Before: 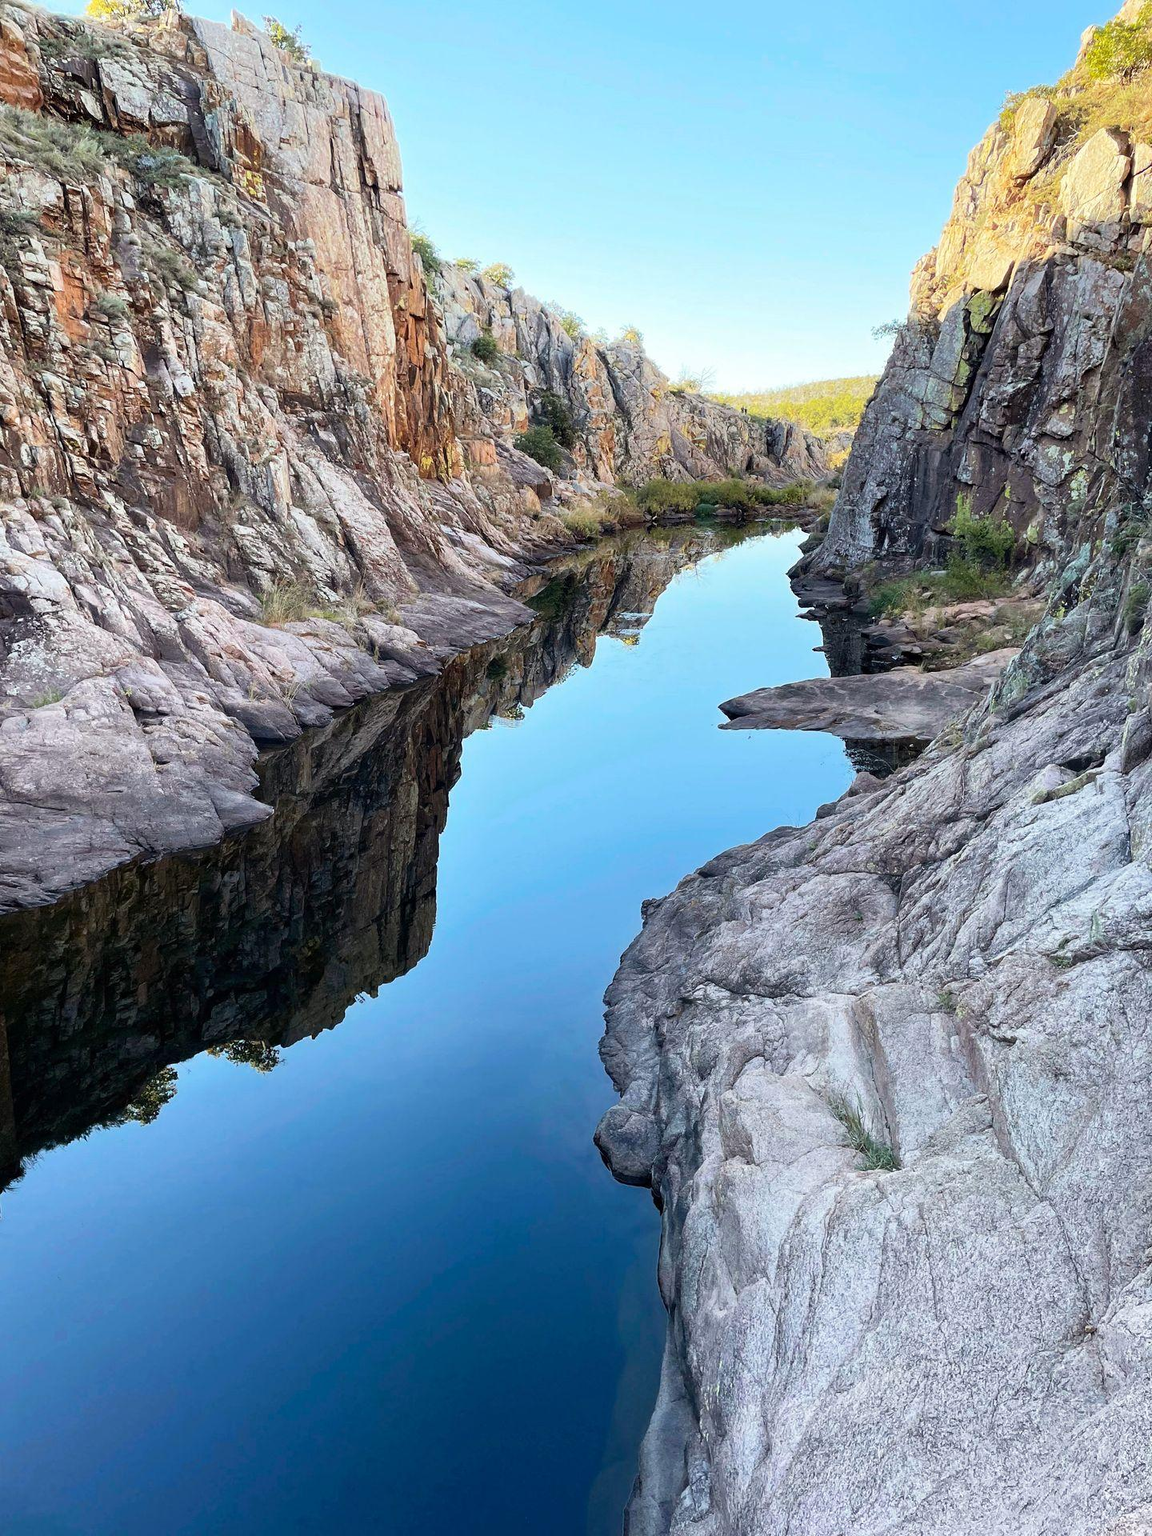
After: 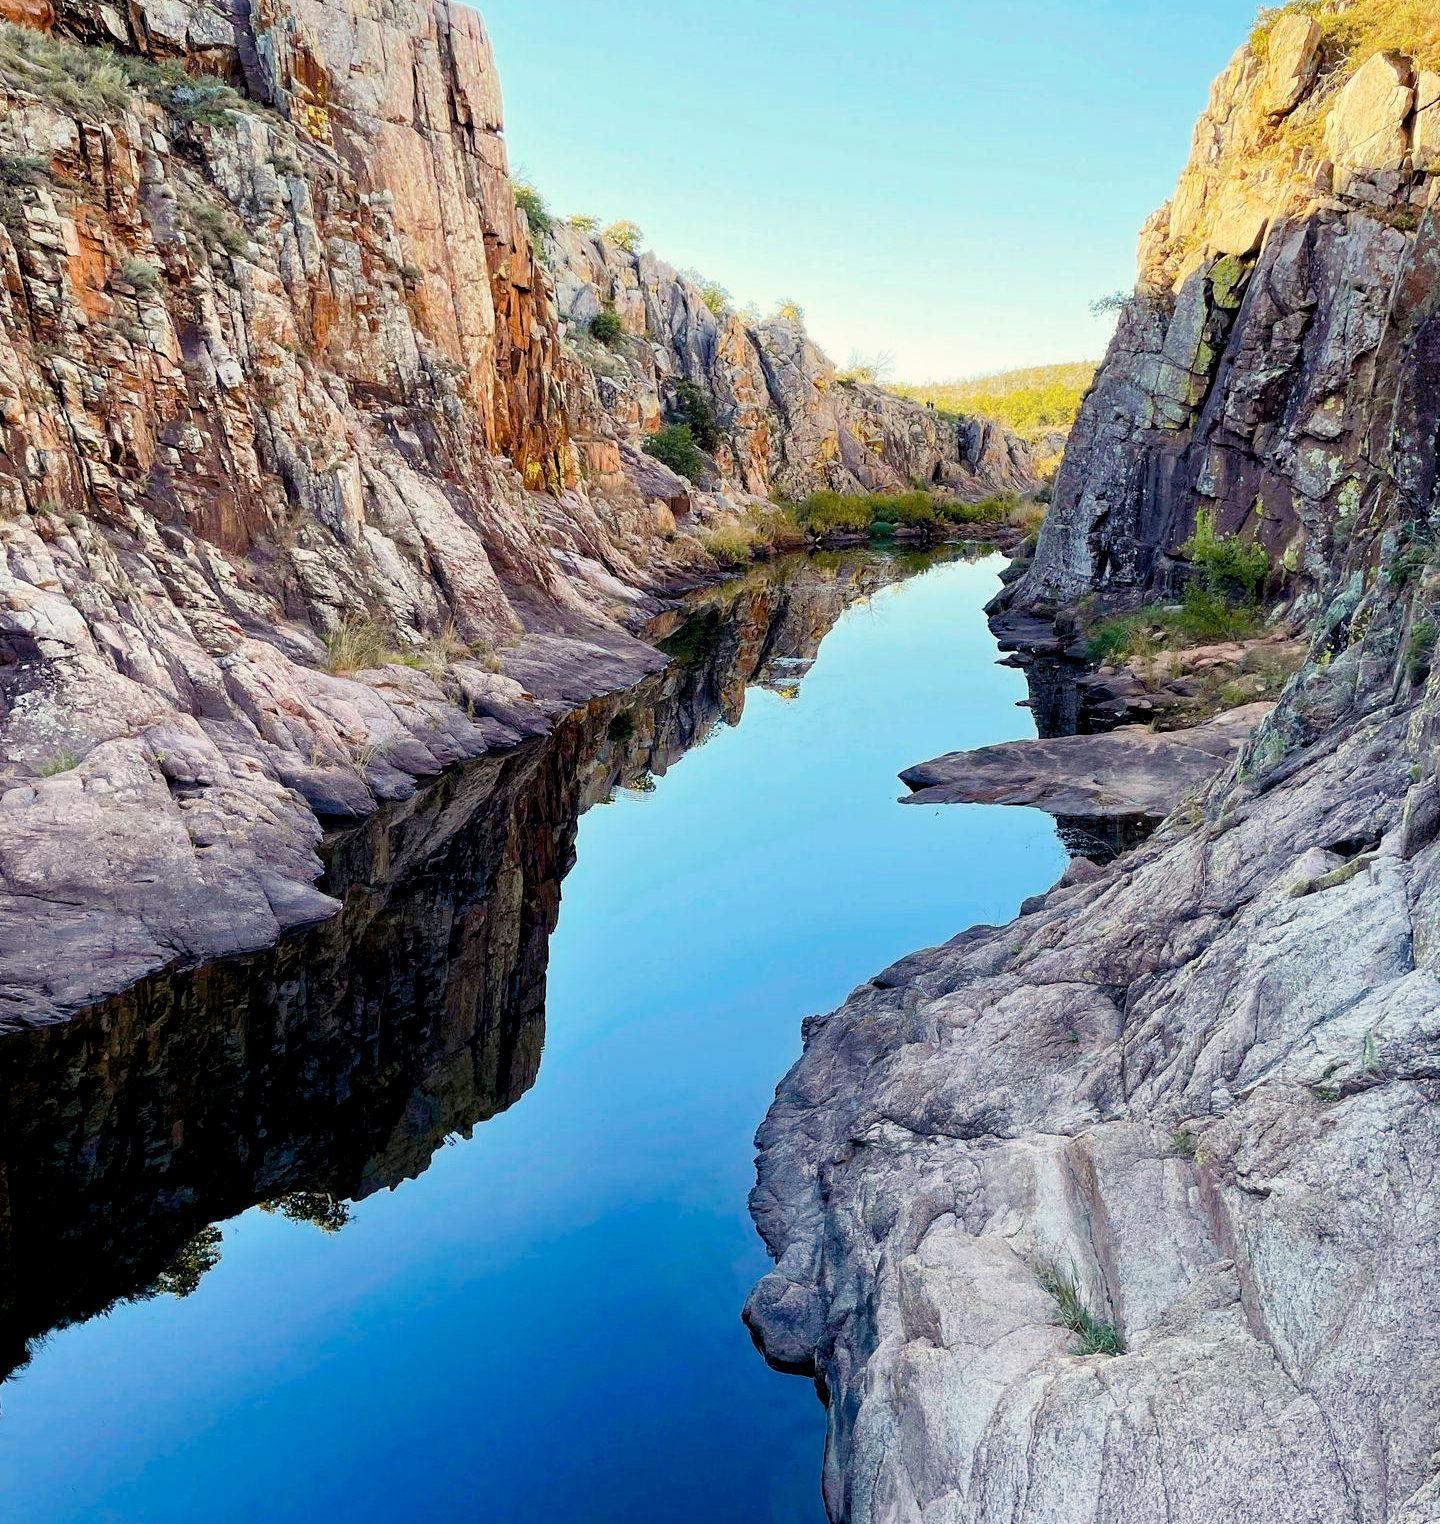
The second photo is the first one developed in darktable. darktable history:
crop and rotate: top 5.667%, bottom 14.937%
color balance rgb: shadows lift › chroma 3%, shadows lift › hue 280.8°, power › hue 330°, highlights gain › chroma 3%, highlights gain › hue 75.6°, global offset › luminance -1%, perceptual saturation grading › global saturation 20%, perceptual saturation grading › highlights -25%, perceptual saturation grading › shadows 50%, global vibrance 20%
white balance: emerald 1
